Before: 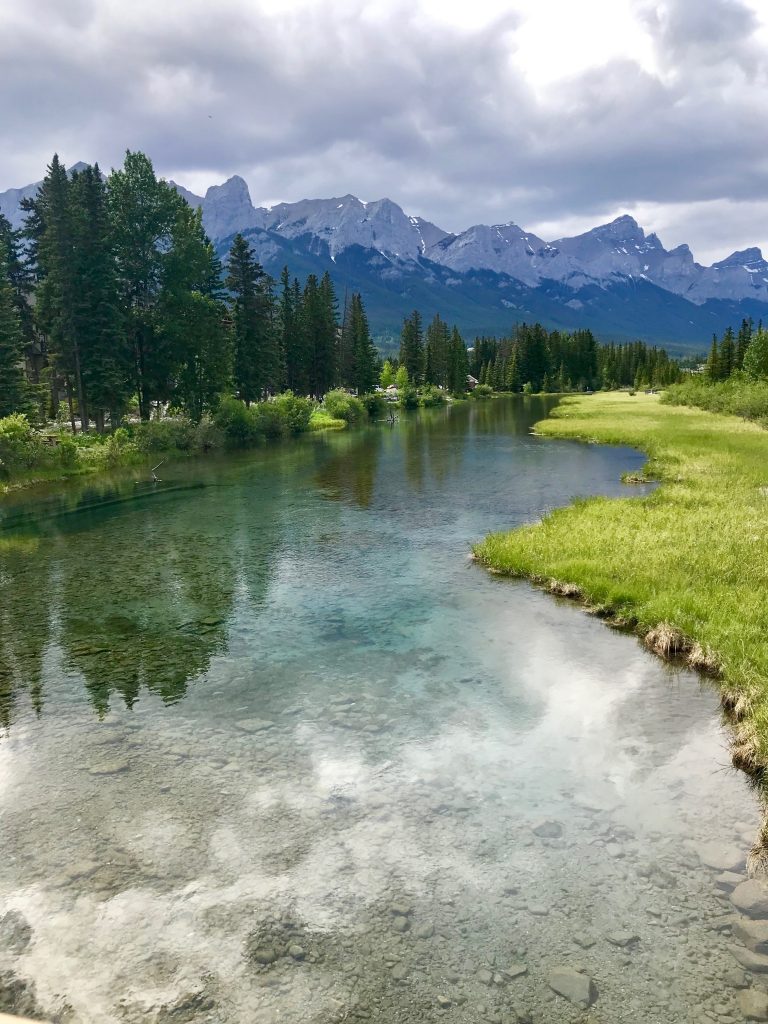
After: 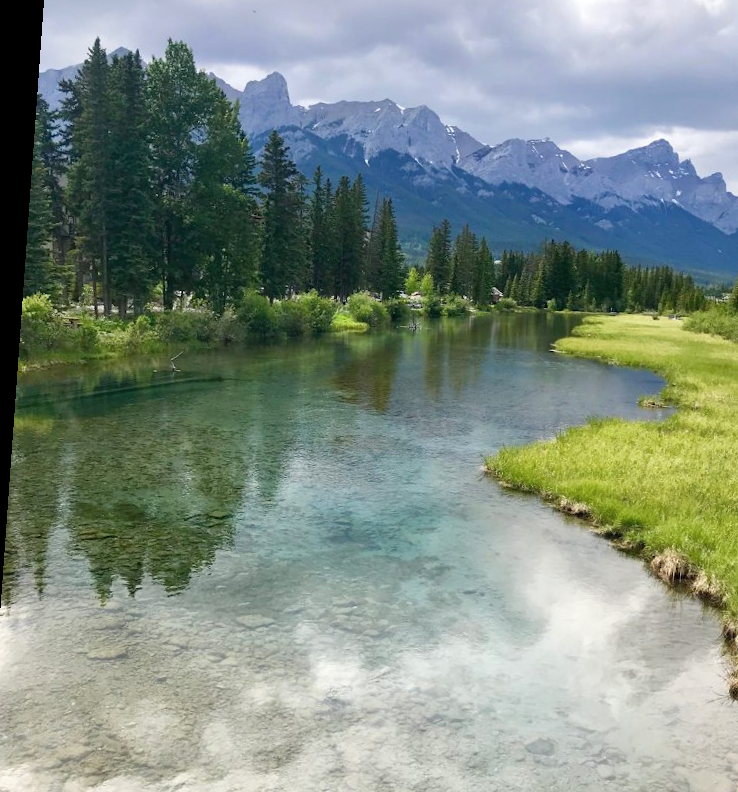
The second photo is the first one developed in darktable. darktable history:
rotate and perspective: rotation 4.1°, automatic cropping off
crop and rotate: left 2.425%, top 11.305%, right 9.6%, bottom 15.08%
contrast brightness saturation: contrast 0.05, brightness 0.06, saturation 0.01
